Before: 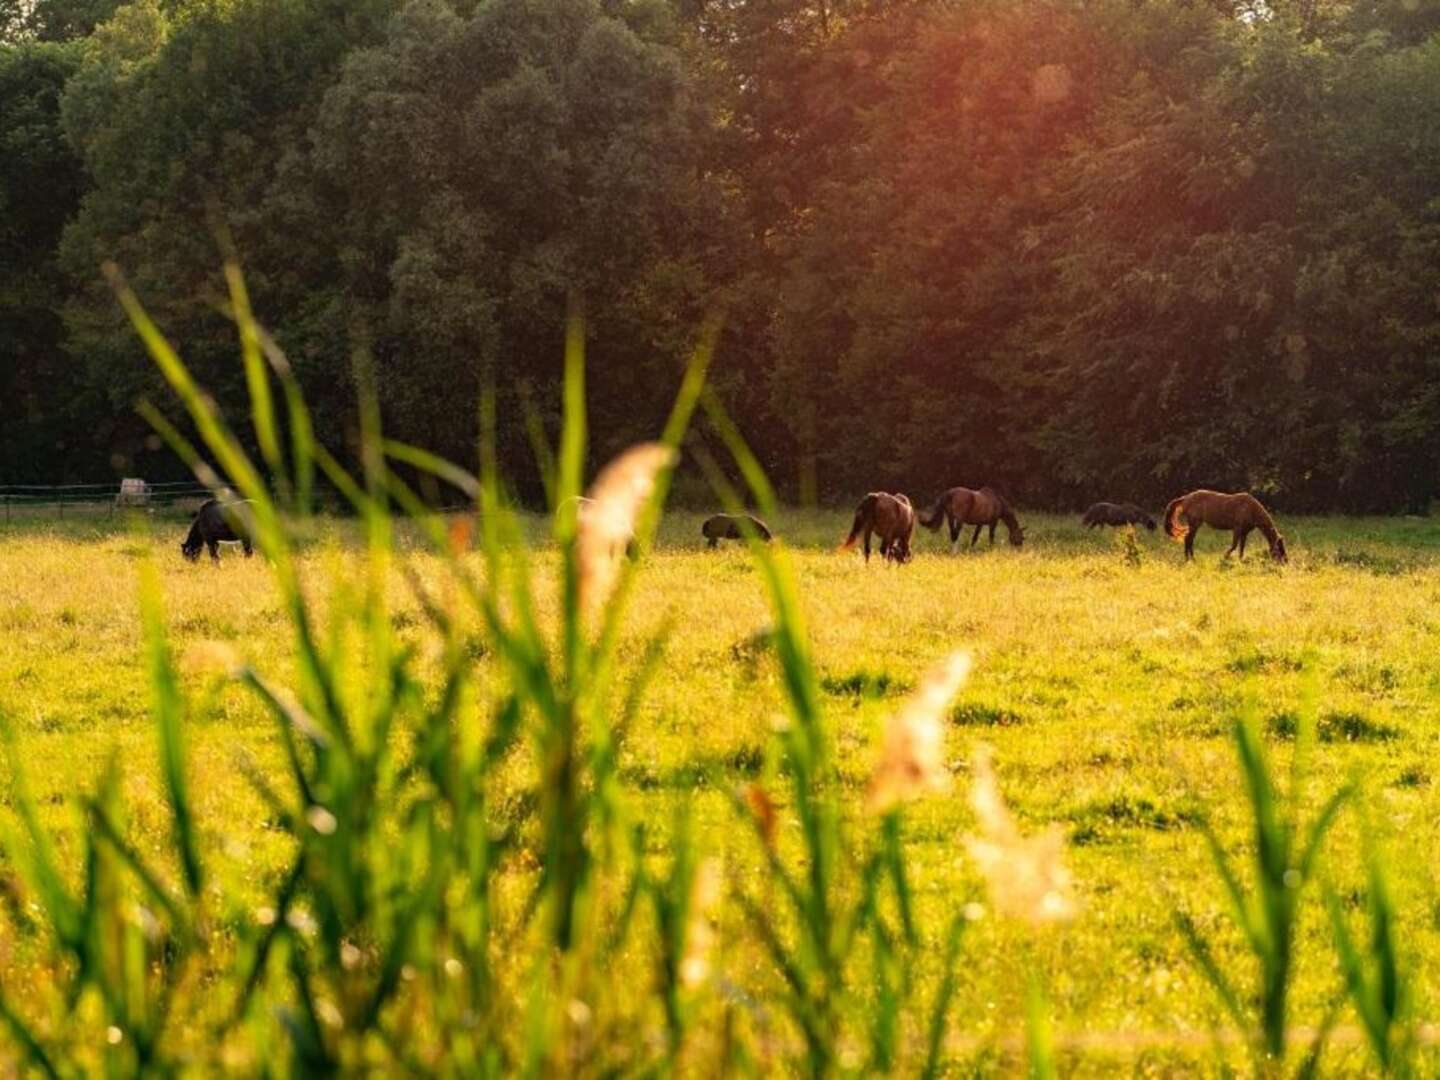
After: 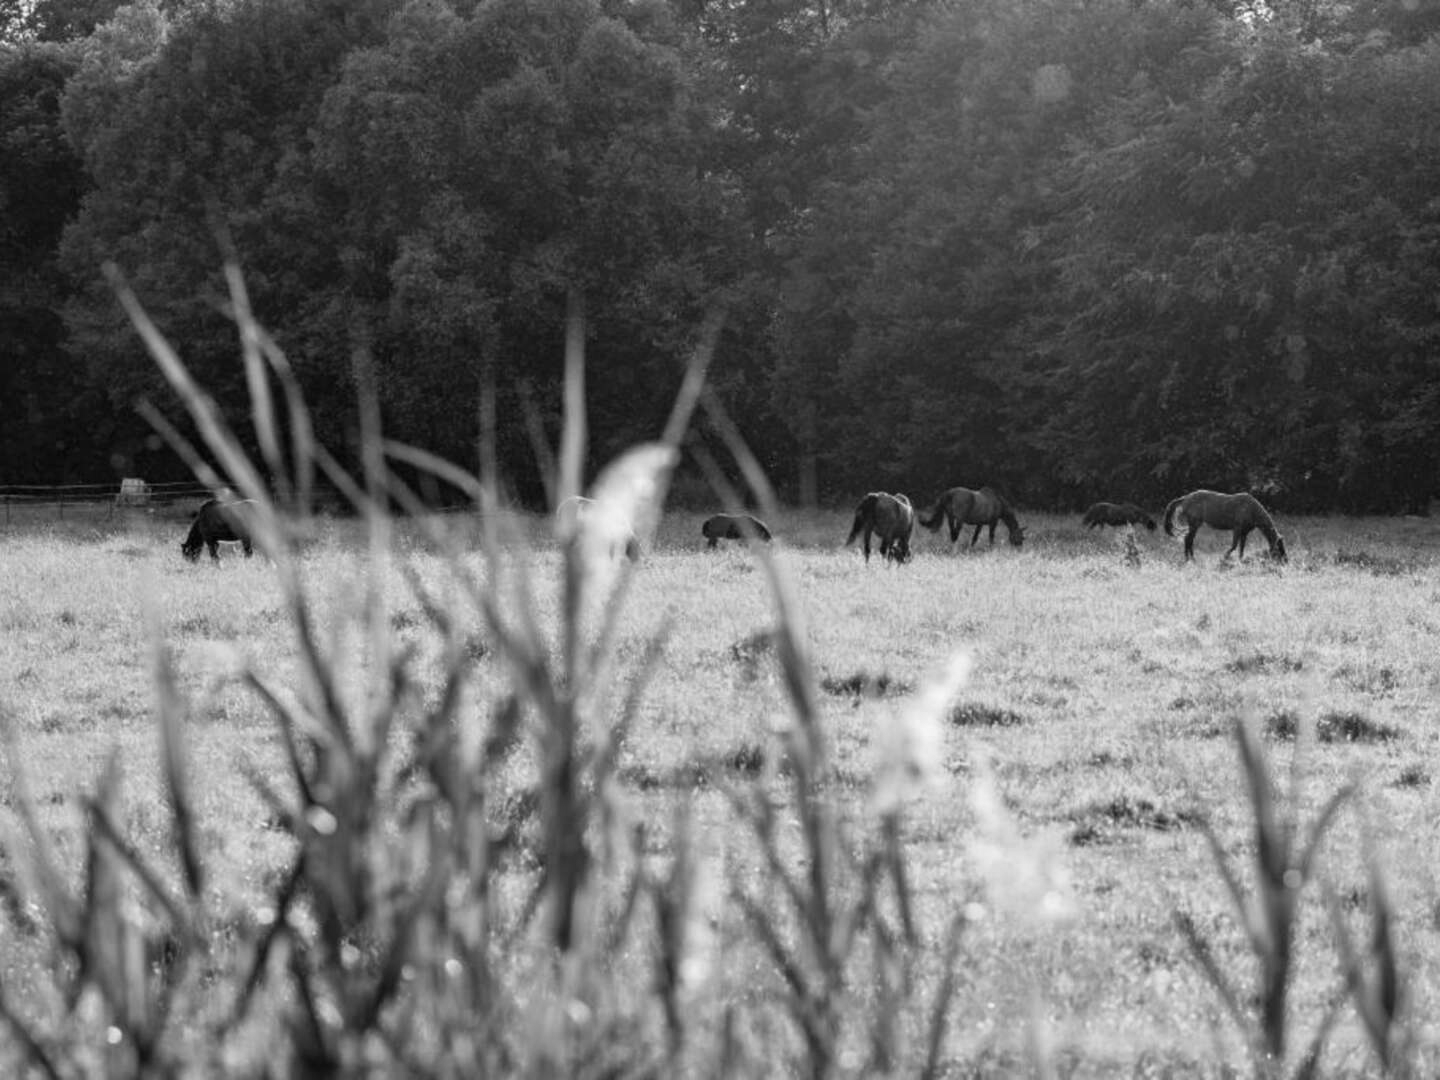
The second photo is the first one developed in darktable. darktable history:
monochrome: a 2.21, b -1.33, size 2.2
exposure: compensate highlight preservation false
